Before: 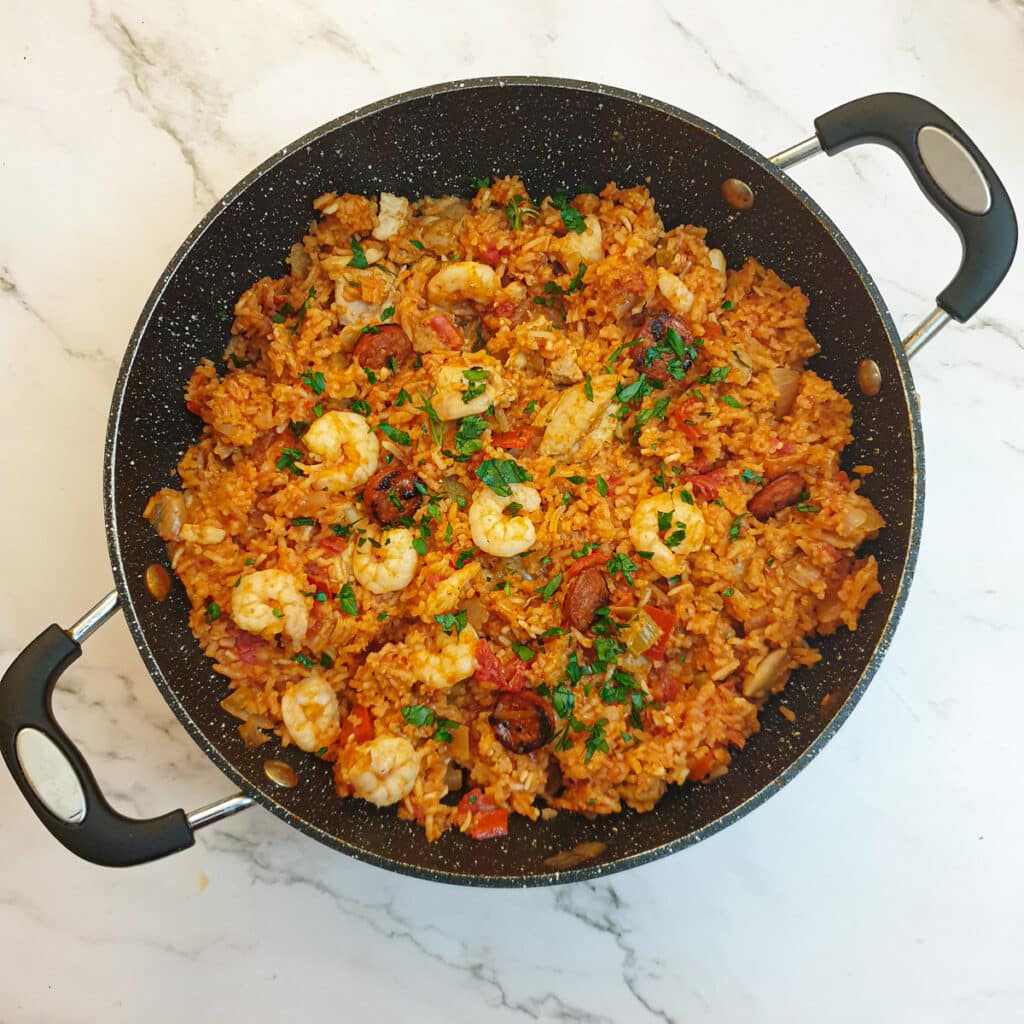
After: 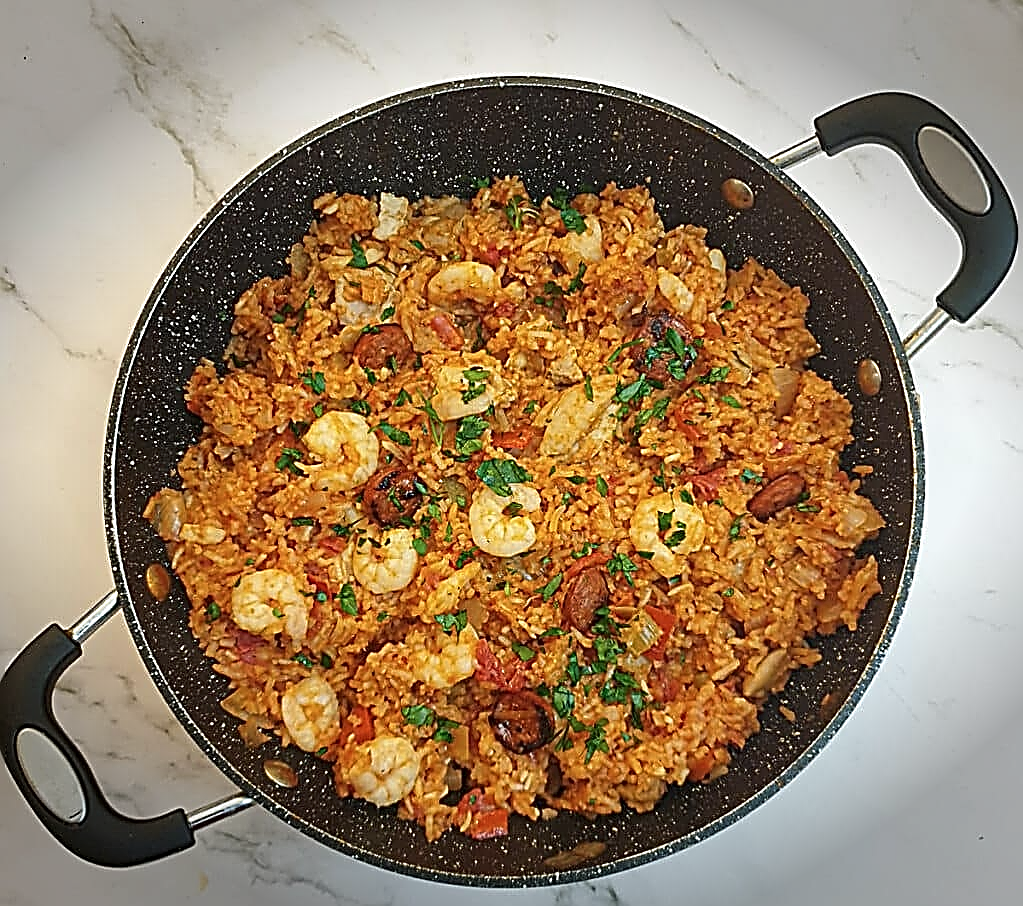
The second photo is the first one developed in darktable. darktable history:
vignetting: fall-off start 90.79%, fall-off radius 39.08%, brightness -0.586, saturation -0.126, width/height ratio 1.217, shape 1.29, unbound false
crop and rotate: top 0%, bottom 11.478%
sharpen: amount 1.996
contrast brightness saturation: saturation -0.103
